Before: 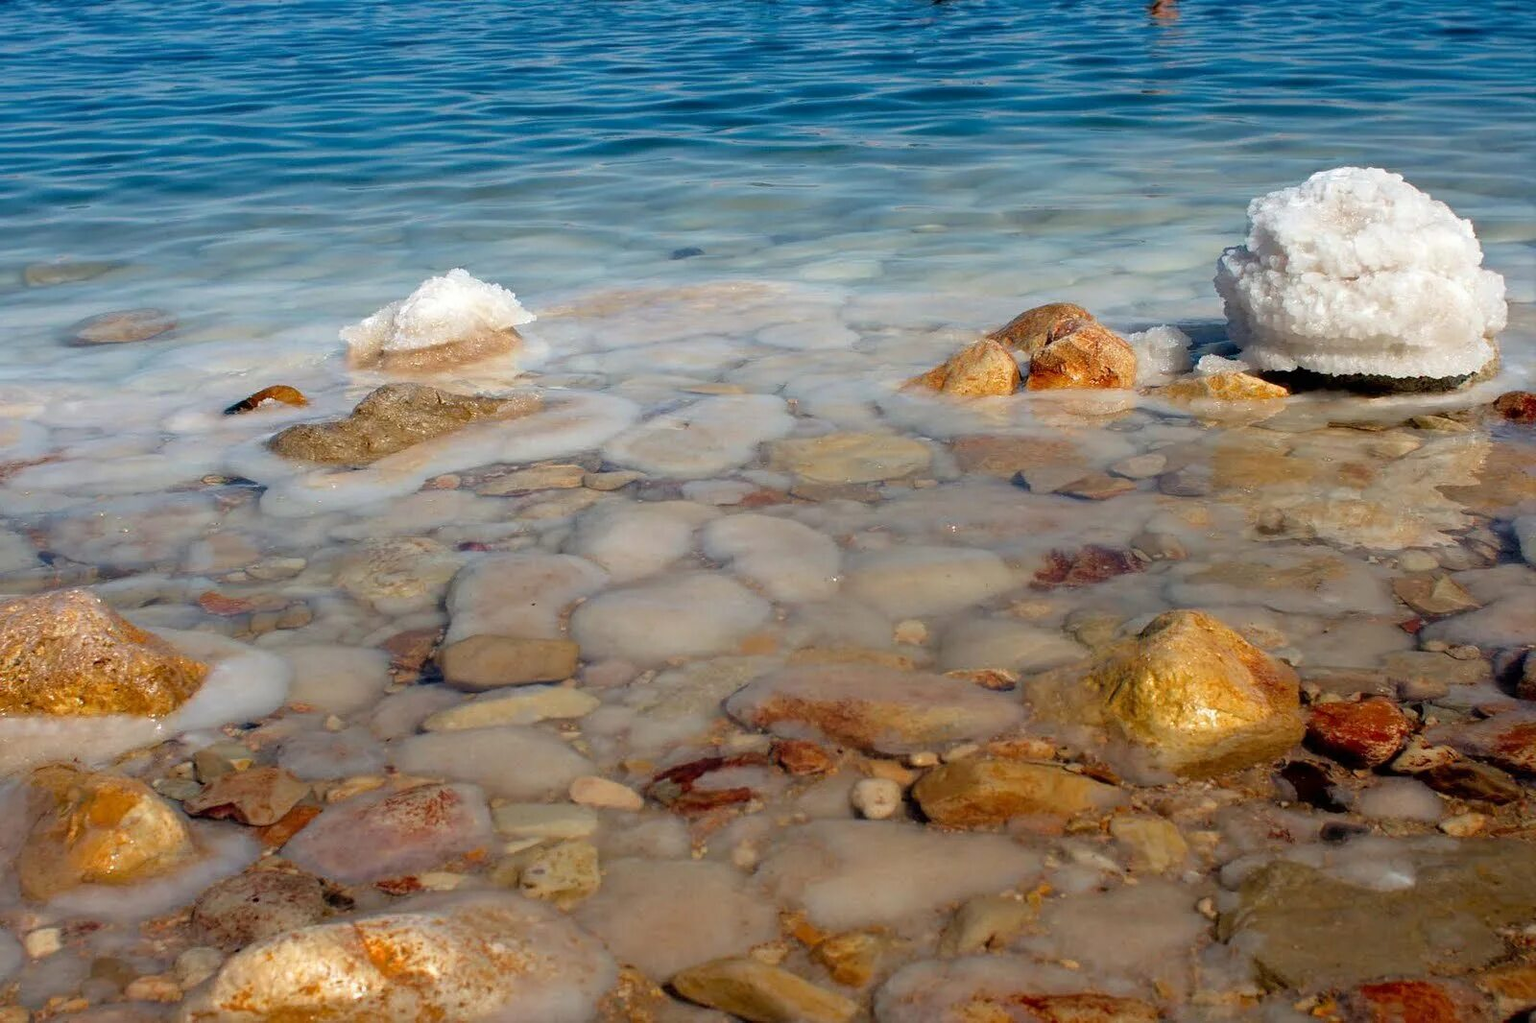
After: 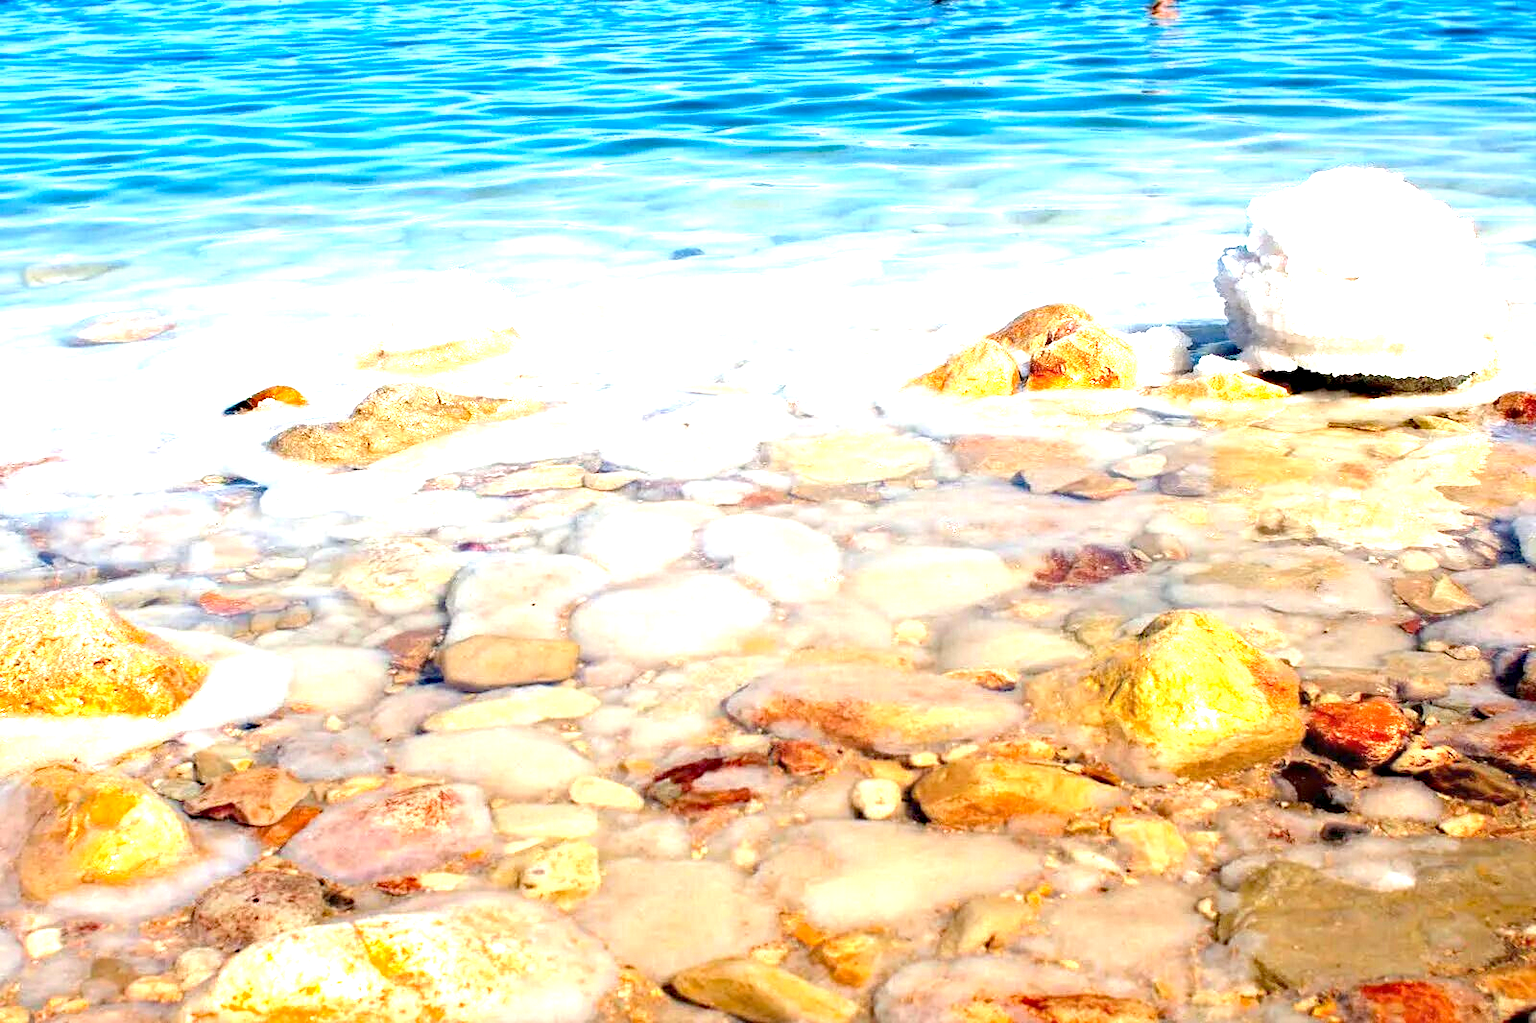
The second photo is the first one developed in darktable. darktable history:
exposure: exposure 2.207 EV, compensate highlight preservation false
haze removal: compatibility mode true, adaptive false
